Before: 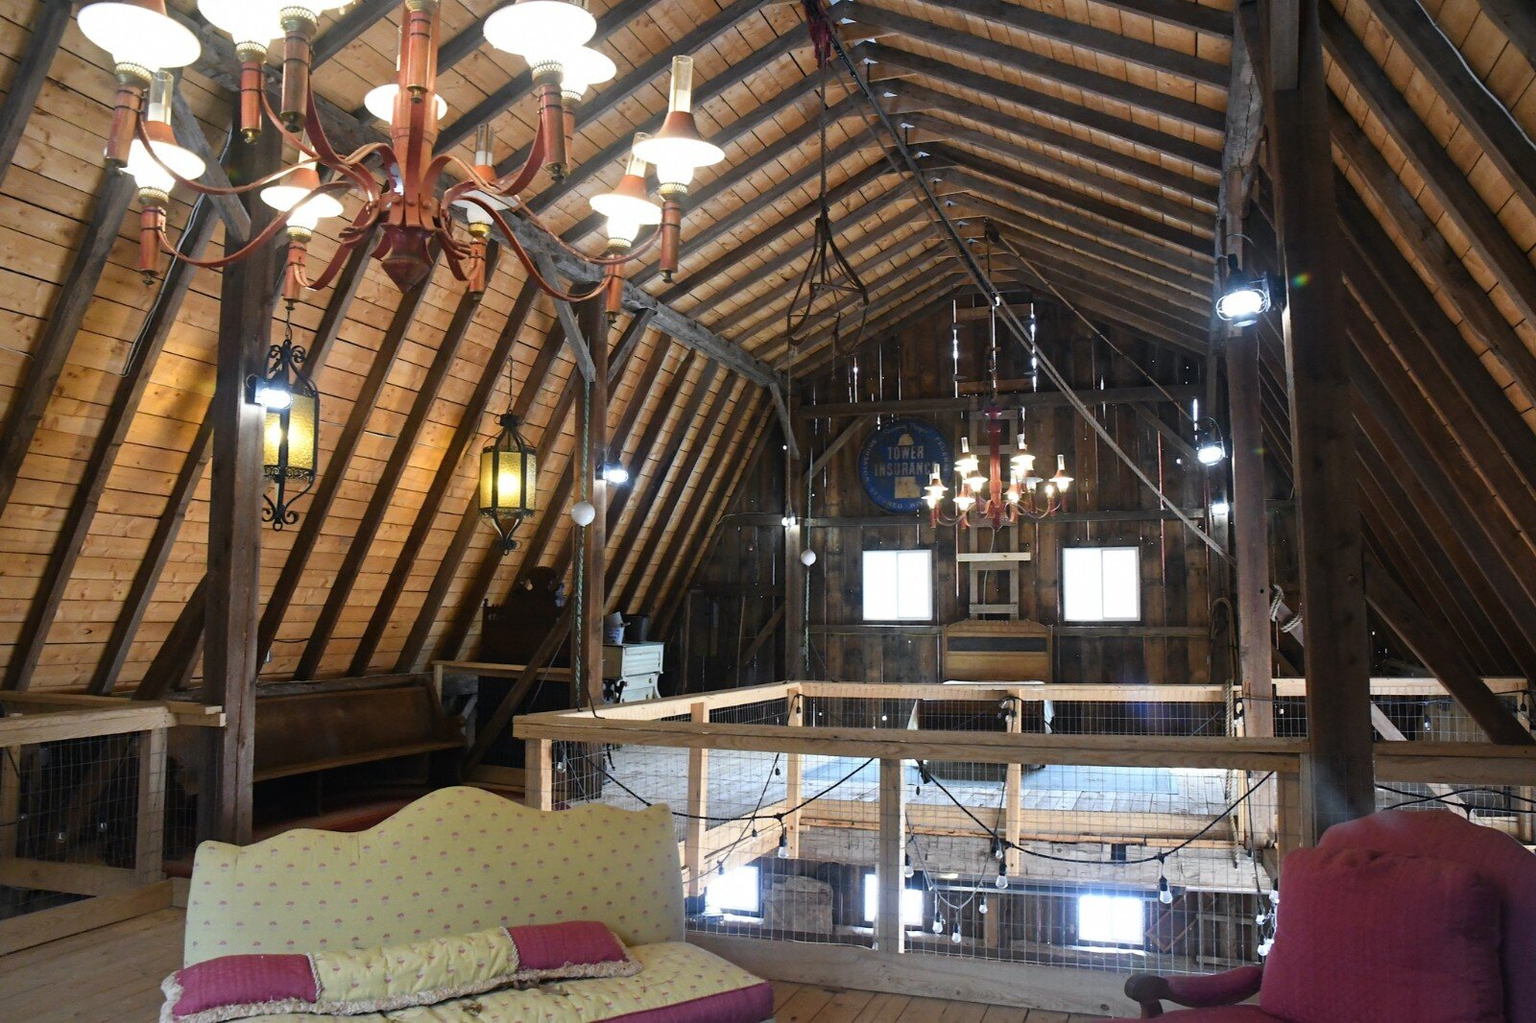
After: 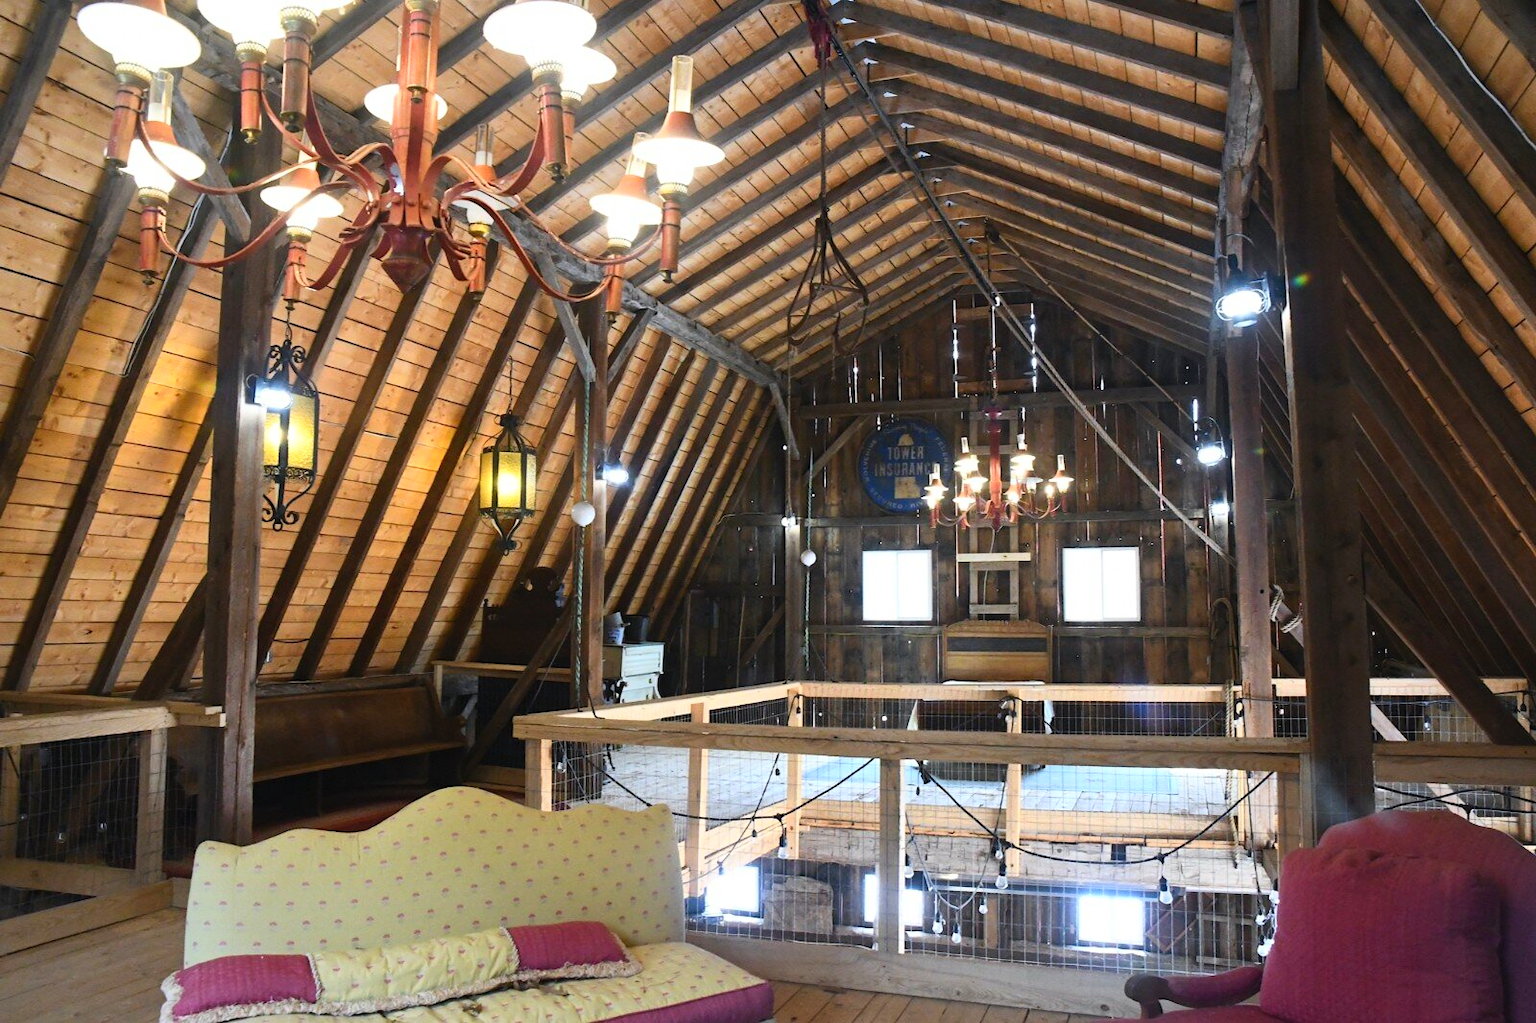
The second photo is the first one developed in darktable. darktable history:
contrast brightness saturation: contrast 0.202, brightness 0.157, saturation 0.217
